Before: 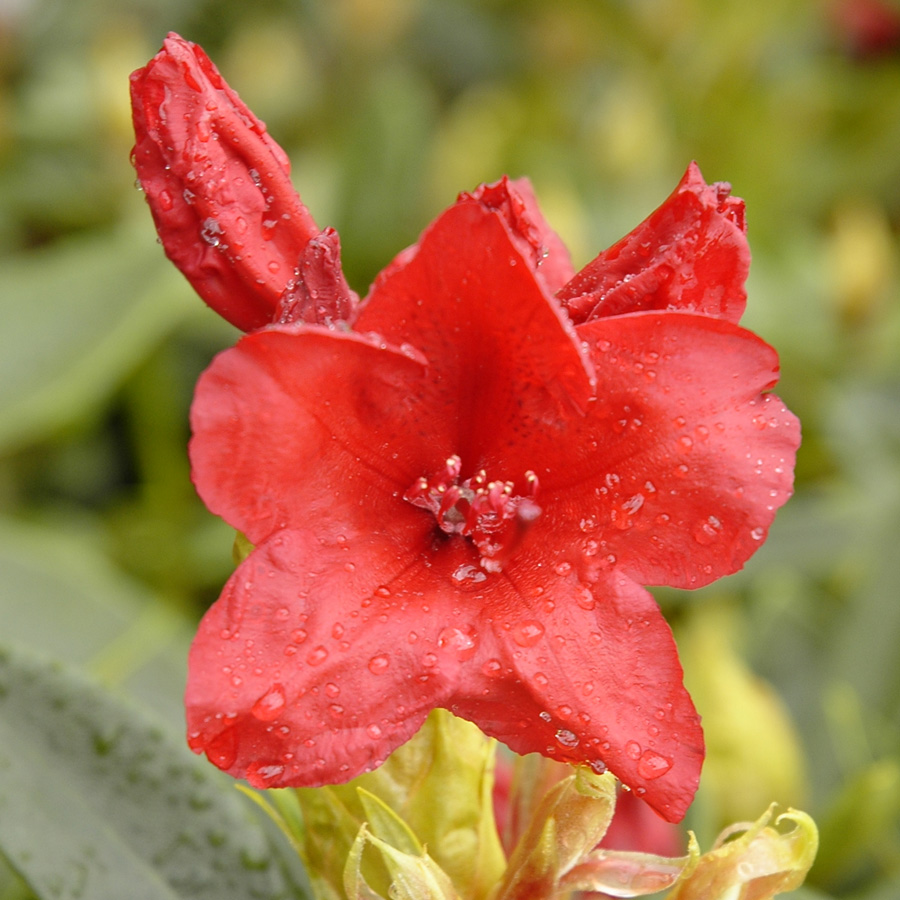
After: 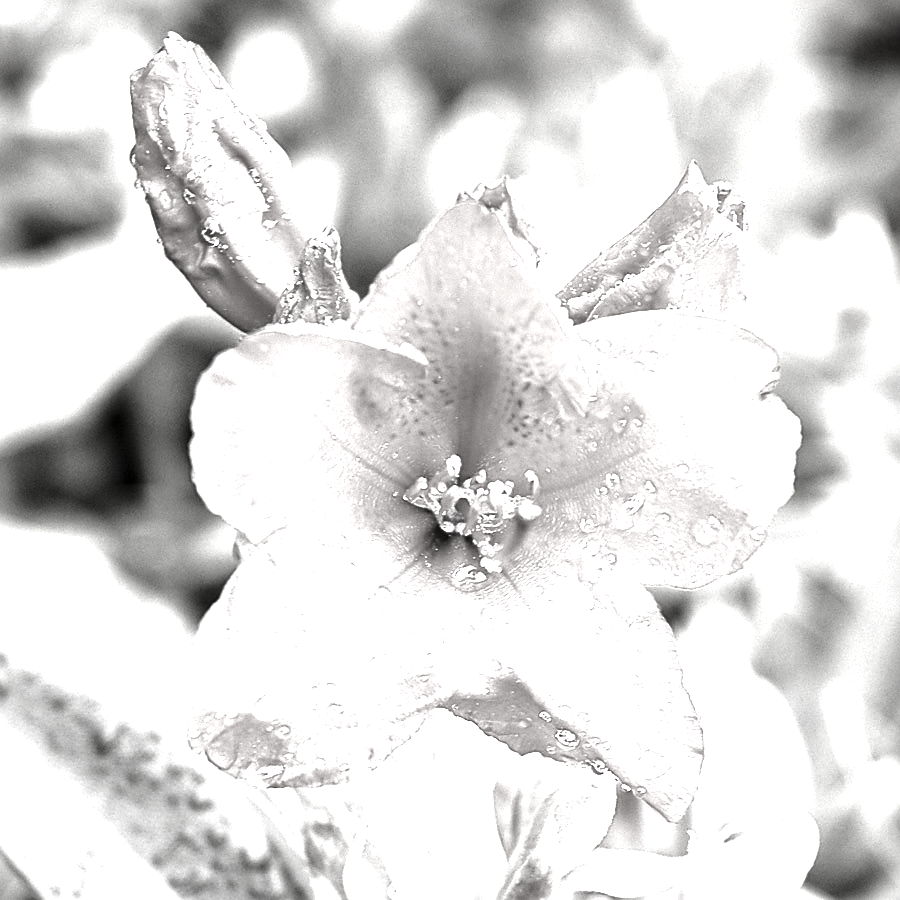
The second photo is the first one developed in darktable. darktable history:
sharpen: on, module defaults
exposure: black level correction 0.002, exposure 2 EV, compensate highlight preservation false
contrast brightness saturation: contrast -0.026, brightness -0.596, saturation -0.99
